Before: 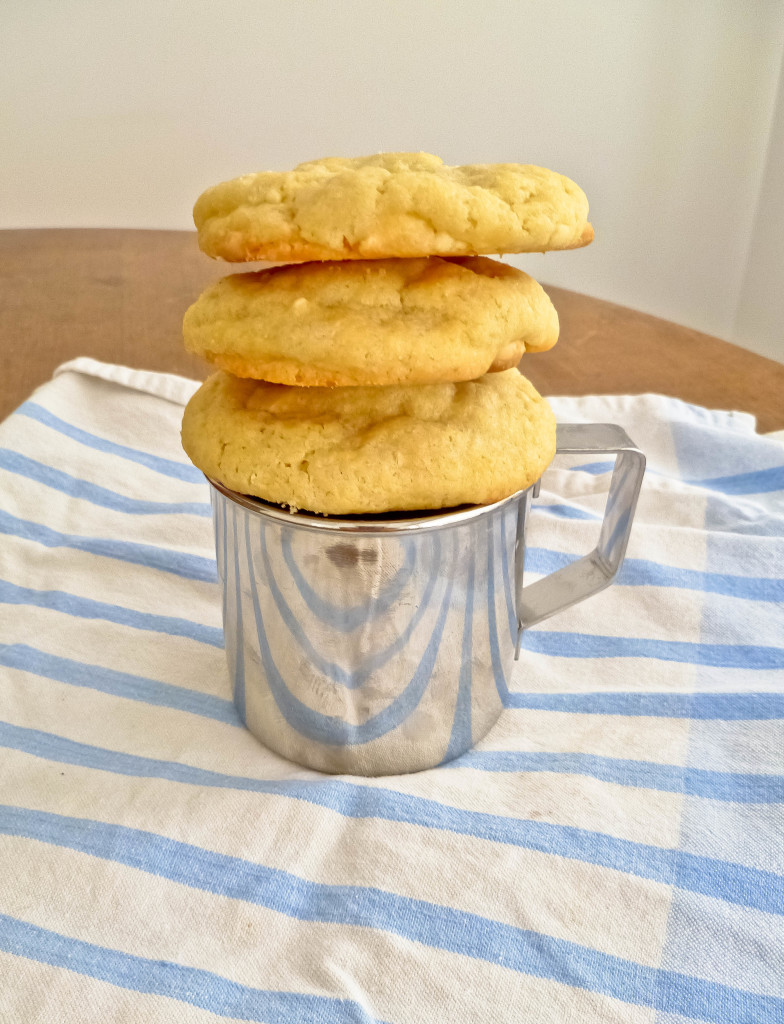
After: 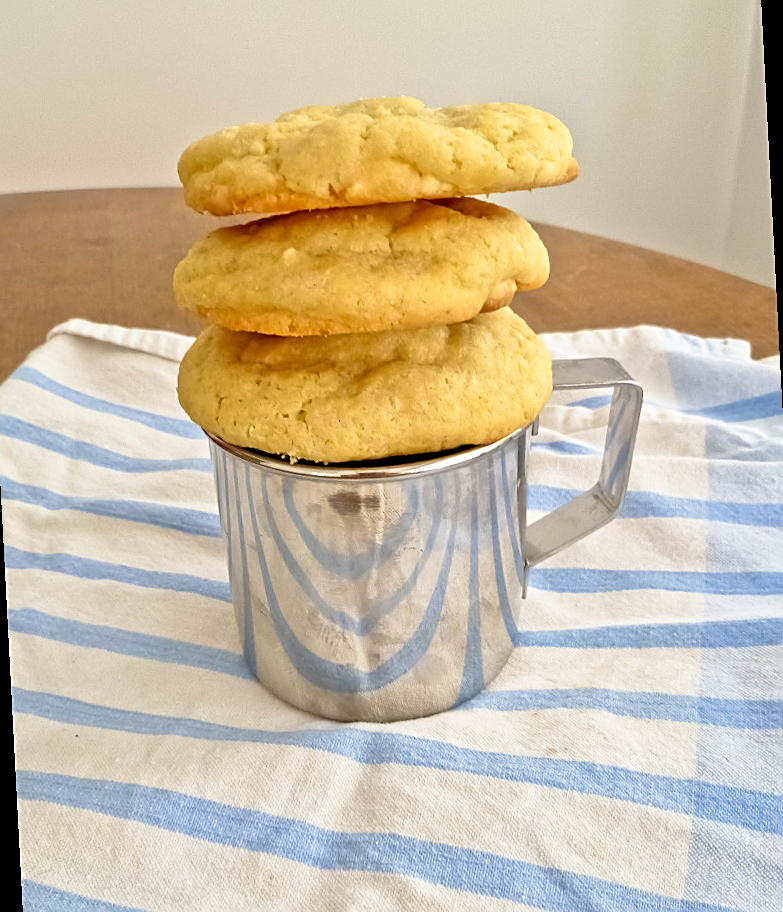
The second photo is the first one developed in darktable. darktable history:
levels: levels [0.026, 0.507, 0.987]
rotate and perspective: rotation -3°, crop left 0.031, crop right 0.968, crop top 0.07, crop bottom 0.93
crop: bottom 0.071%
sharpen: on, module defaults
